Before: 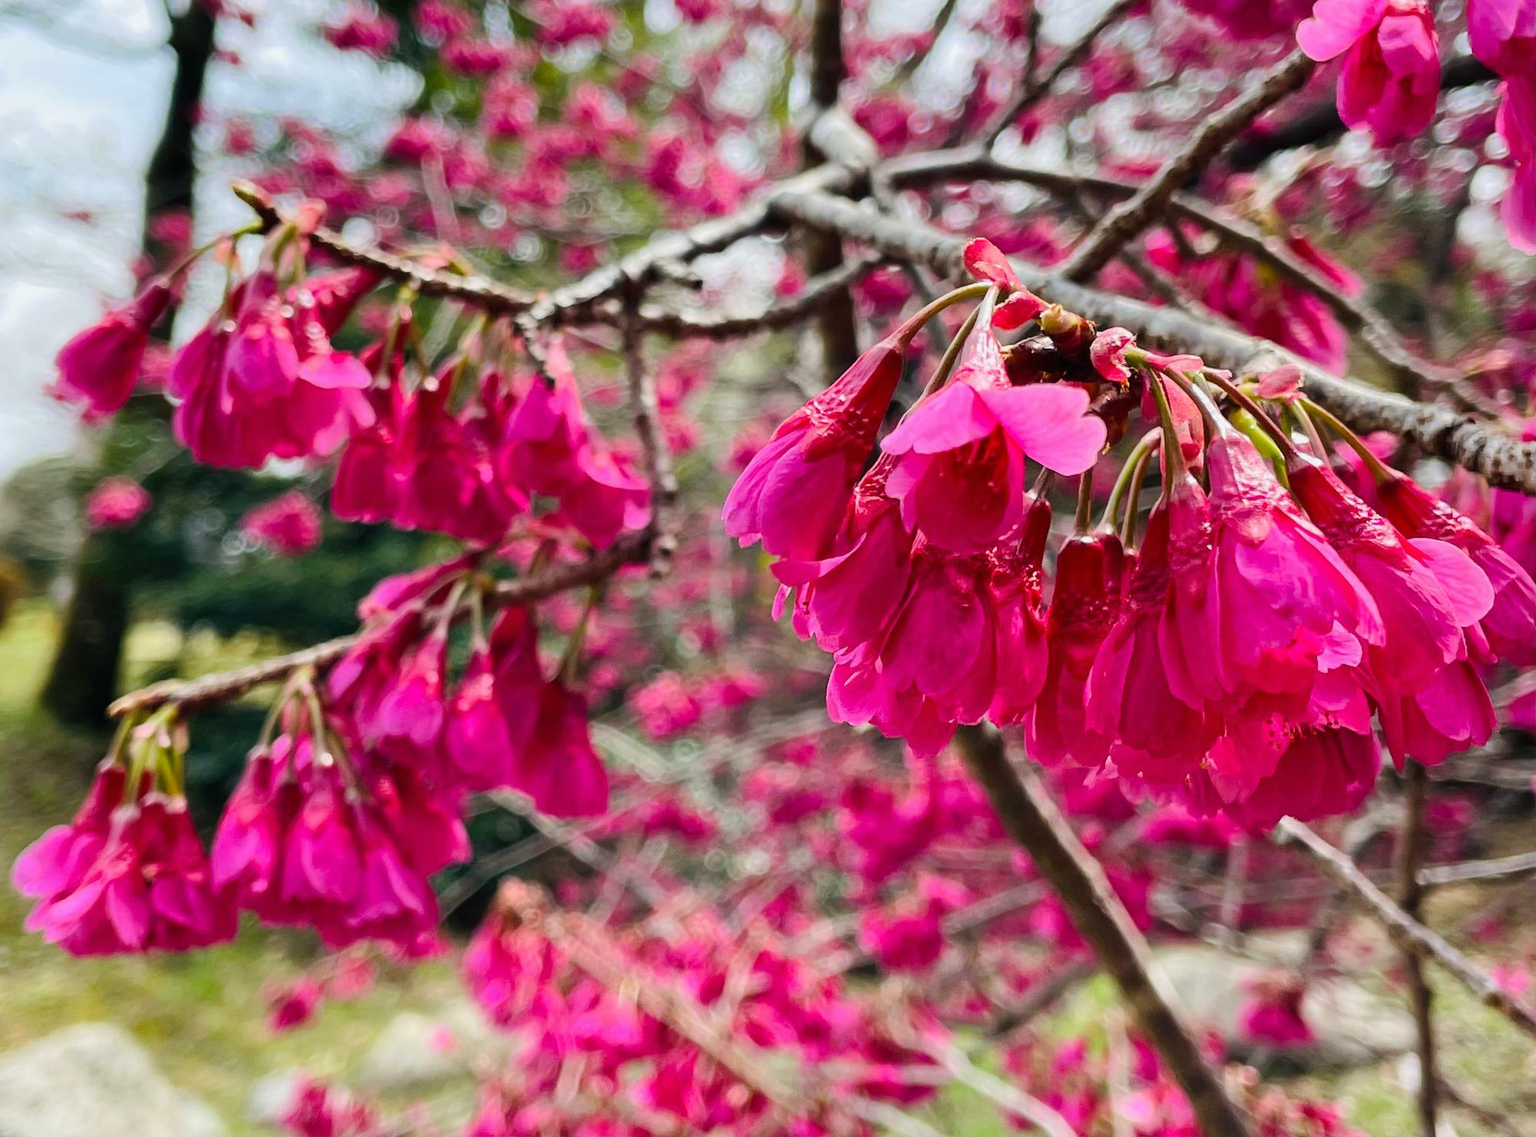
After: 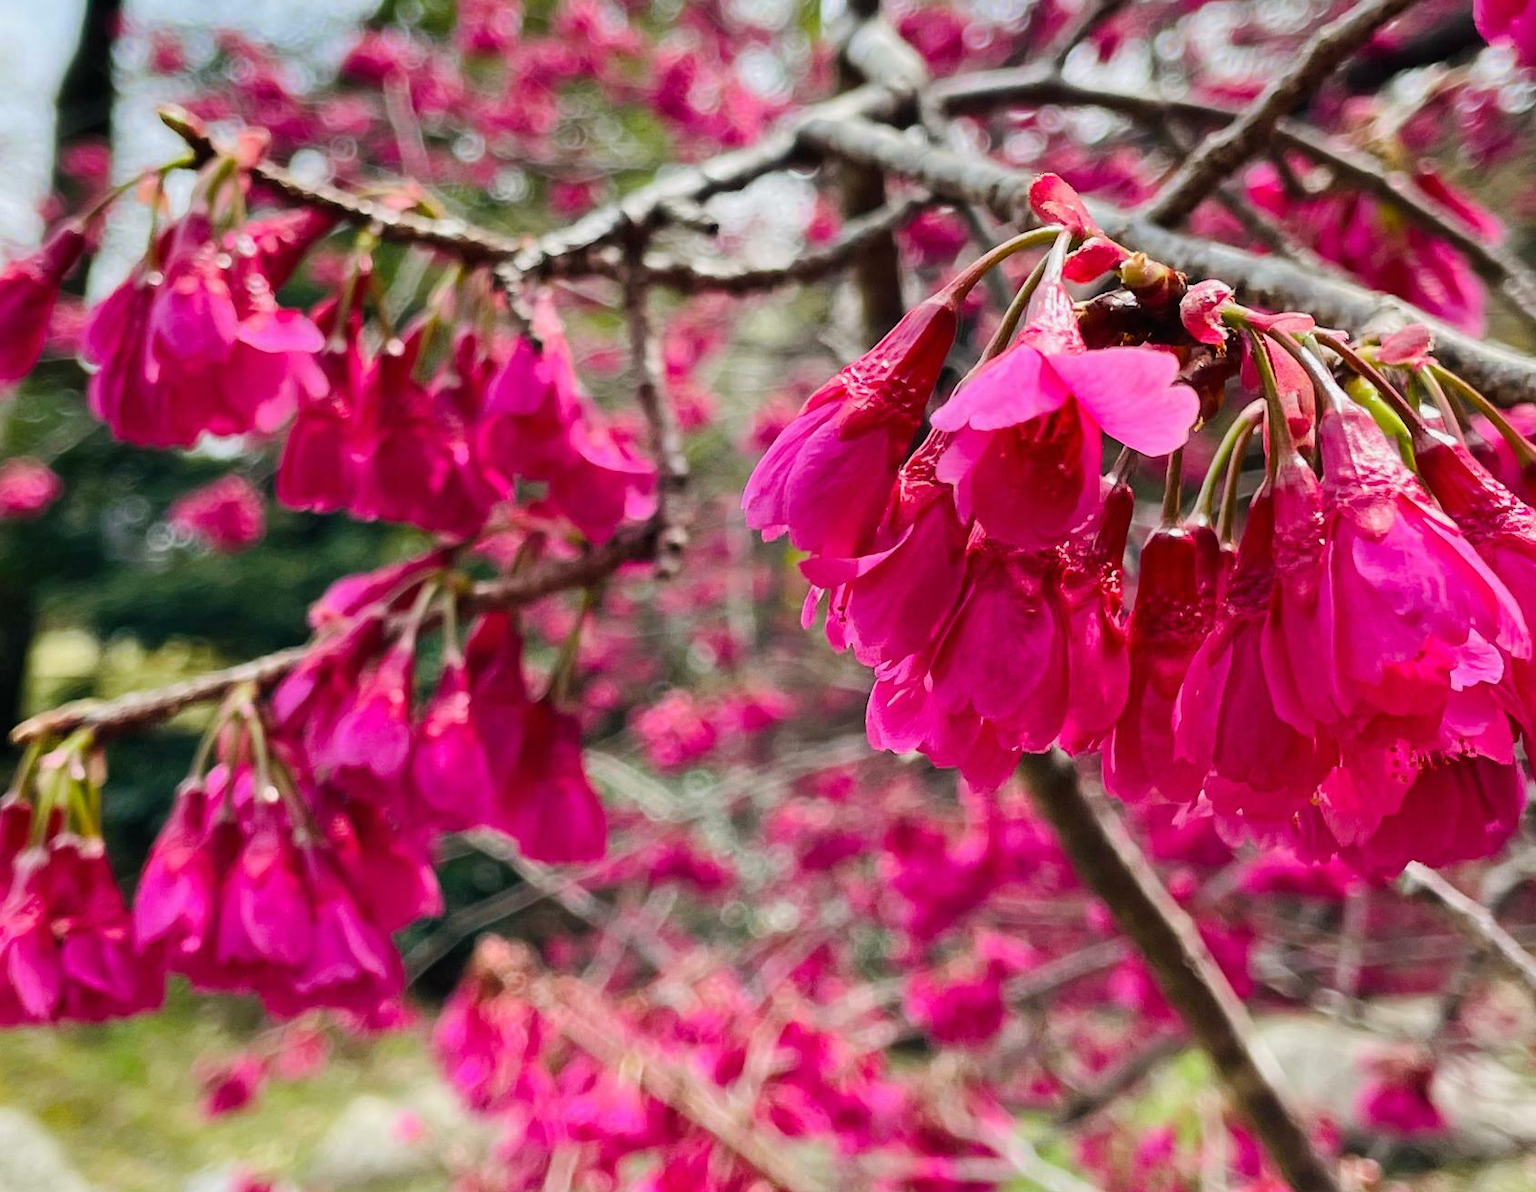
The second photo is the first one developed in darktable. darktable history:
crop: left 6.452%, top 8.118%, right 9.526%, bottom 3.771%
